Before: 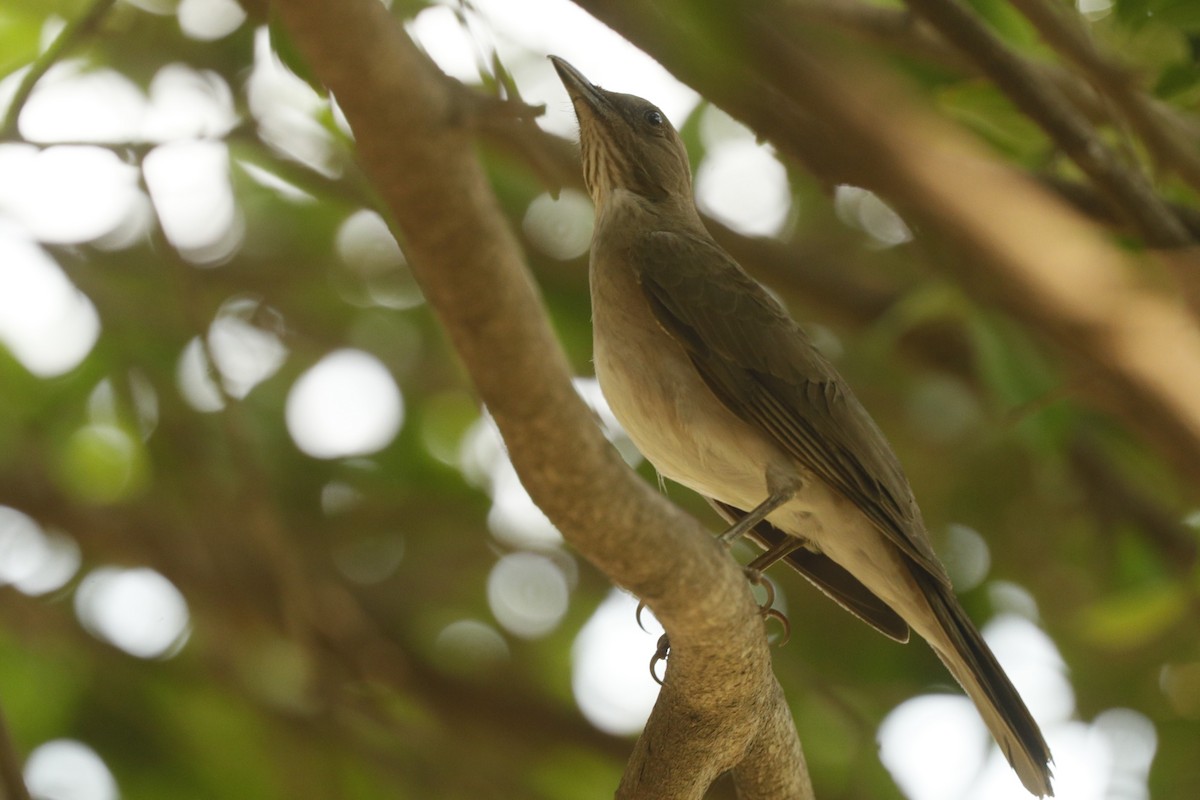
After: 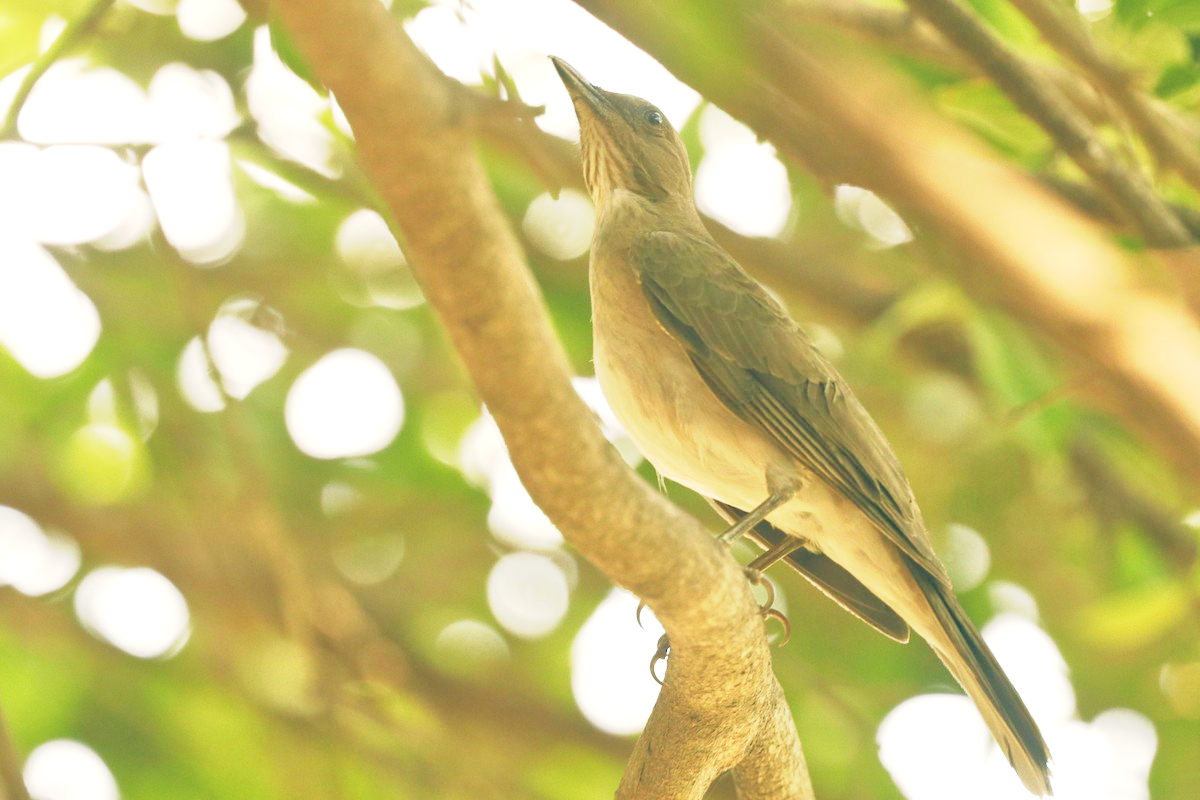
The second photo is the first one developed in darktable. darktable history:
color balance: lift [1.005, 0.99, 1.007, 1.01], gamma [1, 0.979, 1.011, 1.021], gain [0.923, 1.098, 1.025, 0.902], input saturation 90.45%, contrast 7.73%, output saturation 105.91%
tone equalizer: -7 EV 0.15 EV, -6 EV 0.6 EV, -5 EV 1.15 EV, -4 EV 1.33 EV, -3 EV 1.15 EV, -2 EV 0.6 EV, -1 EV 0.15 EV, mask exposure compensation -0.5 EV
base curve: curves: ch0 [(0, 0) (0.088, 0.125) (0.176, 0.251) (0.354, 0.501) (0.613, 0.749) (1, 0.877)], preserve colors none
exposure: black level correction 0.001, exposure 1.129 EV, compensate exposure bias true, compensate highlight preservation false
